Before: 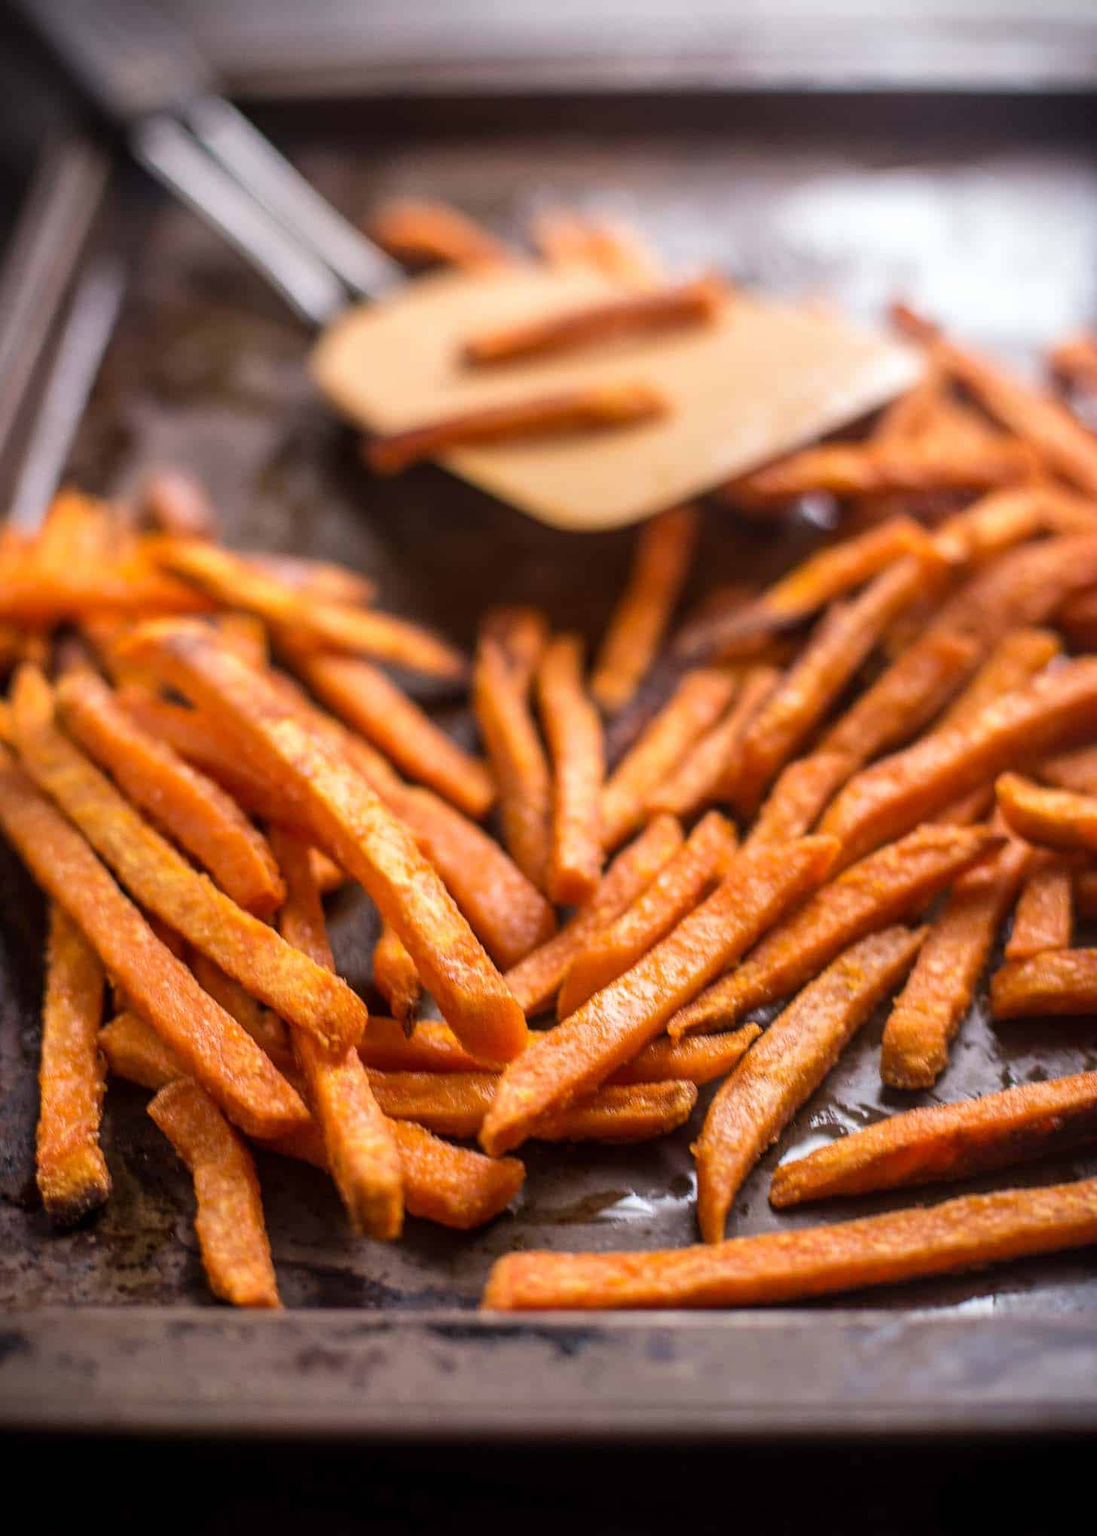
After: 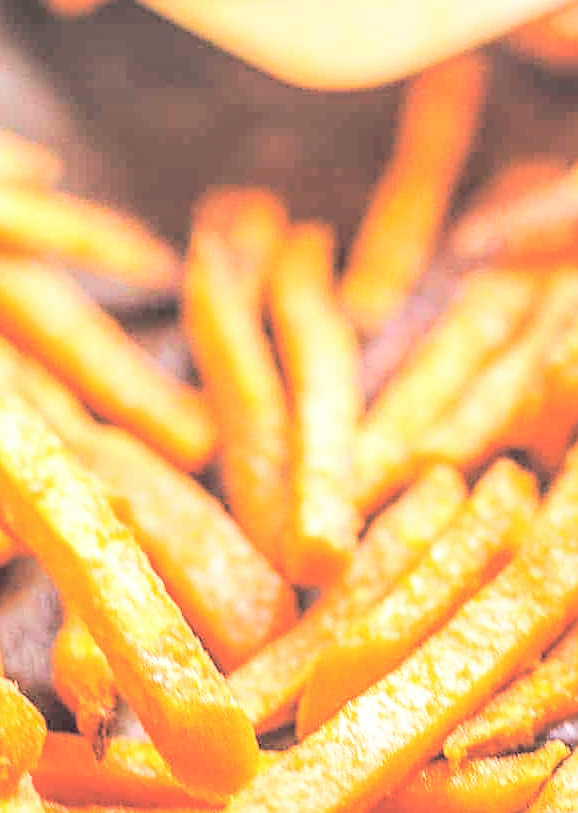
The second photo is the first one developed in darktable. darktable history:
contrast brightness saturation: brightness 0.988
local contrast: on, module defaults
crop: left 30.371%, top 30.274%, right 29.867%, bottom 29.798%
base curve: curves: ch0 [(0, 0) (0.028, 0.03) (0.121, 0.232) (0.46, 0.748) (0.859, 0.968) (1, 1)], preserve colors none
sharpen: on, module defaults
